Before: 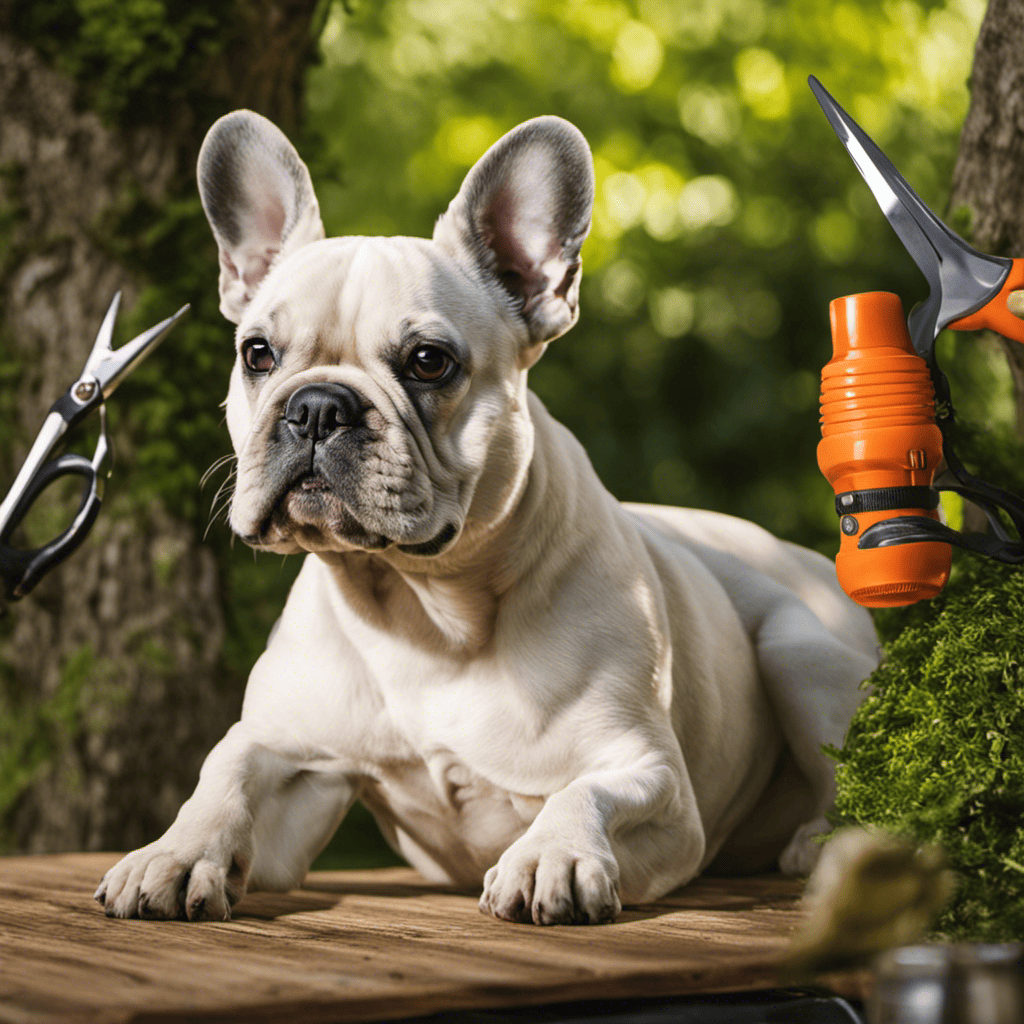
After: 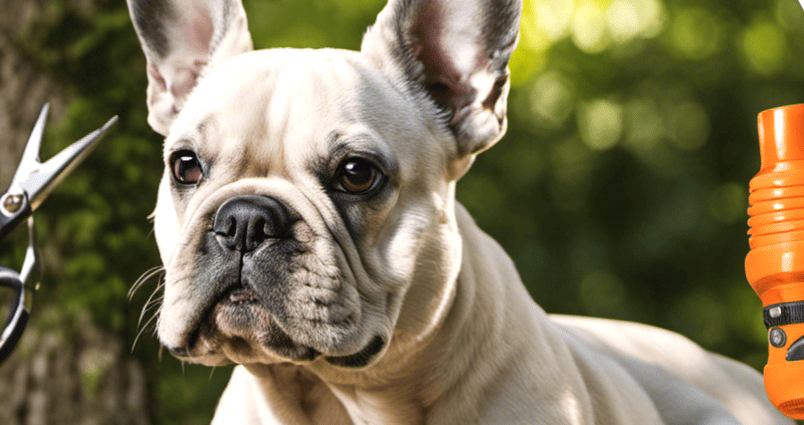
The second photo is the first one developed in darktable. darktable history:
crop: left 7.036%, top 18.398%, right 14.379%, bottom 40.043%
exposure: exposure 0.3 EV, compensate highlight preservation false
